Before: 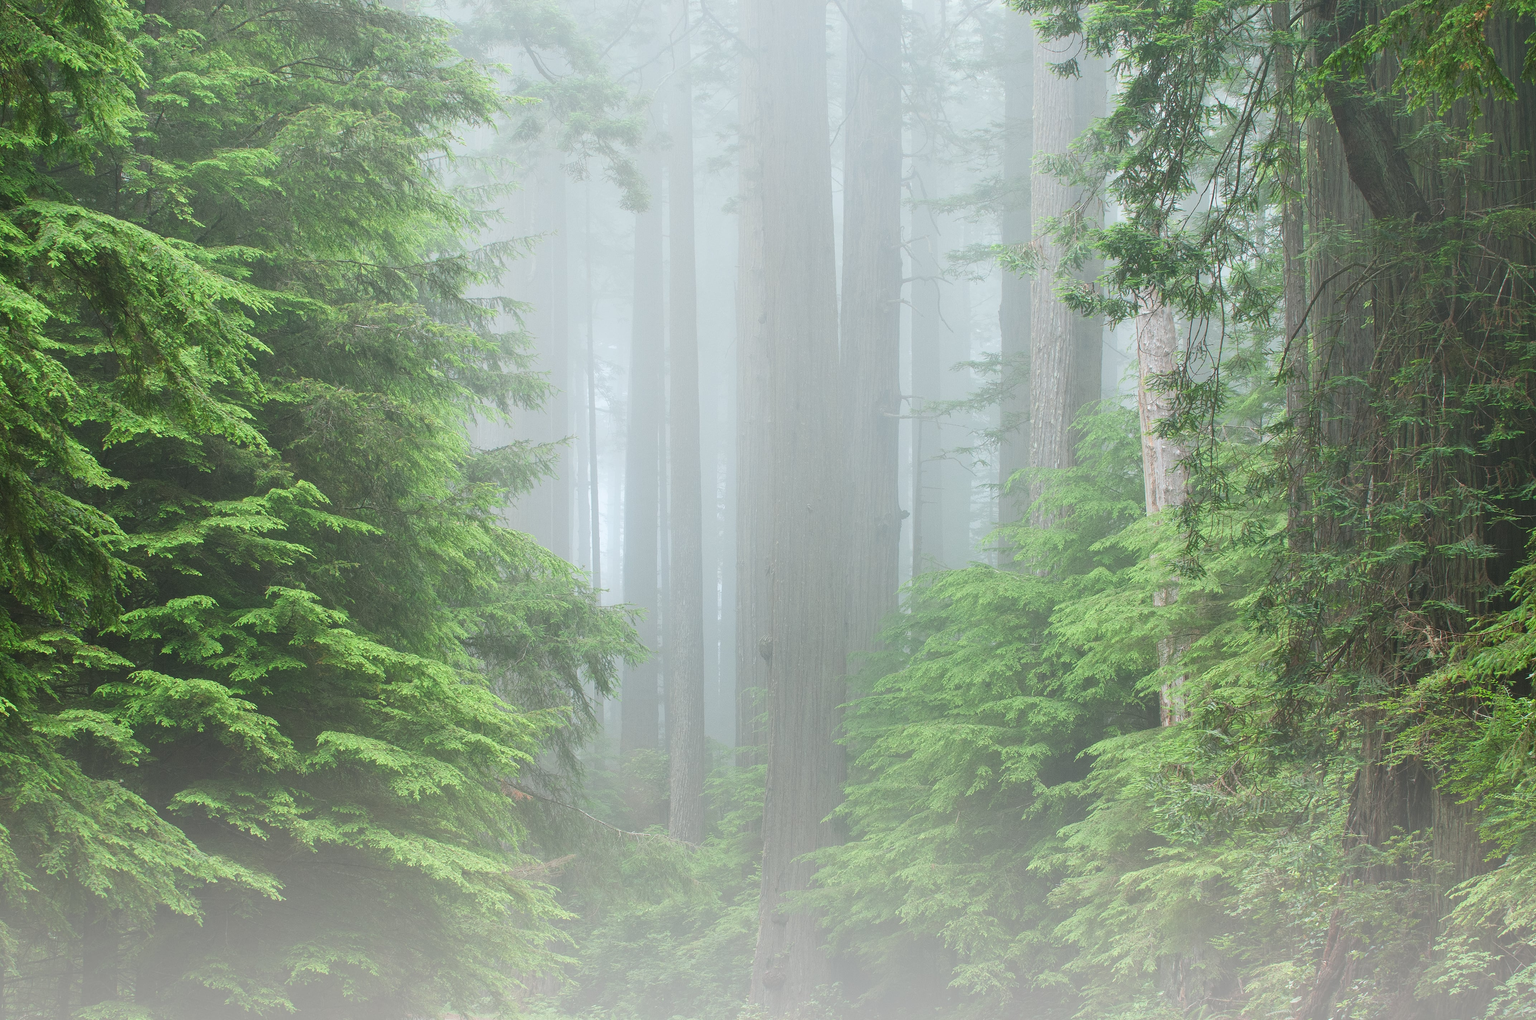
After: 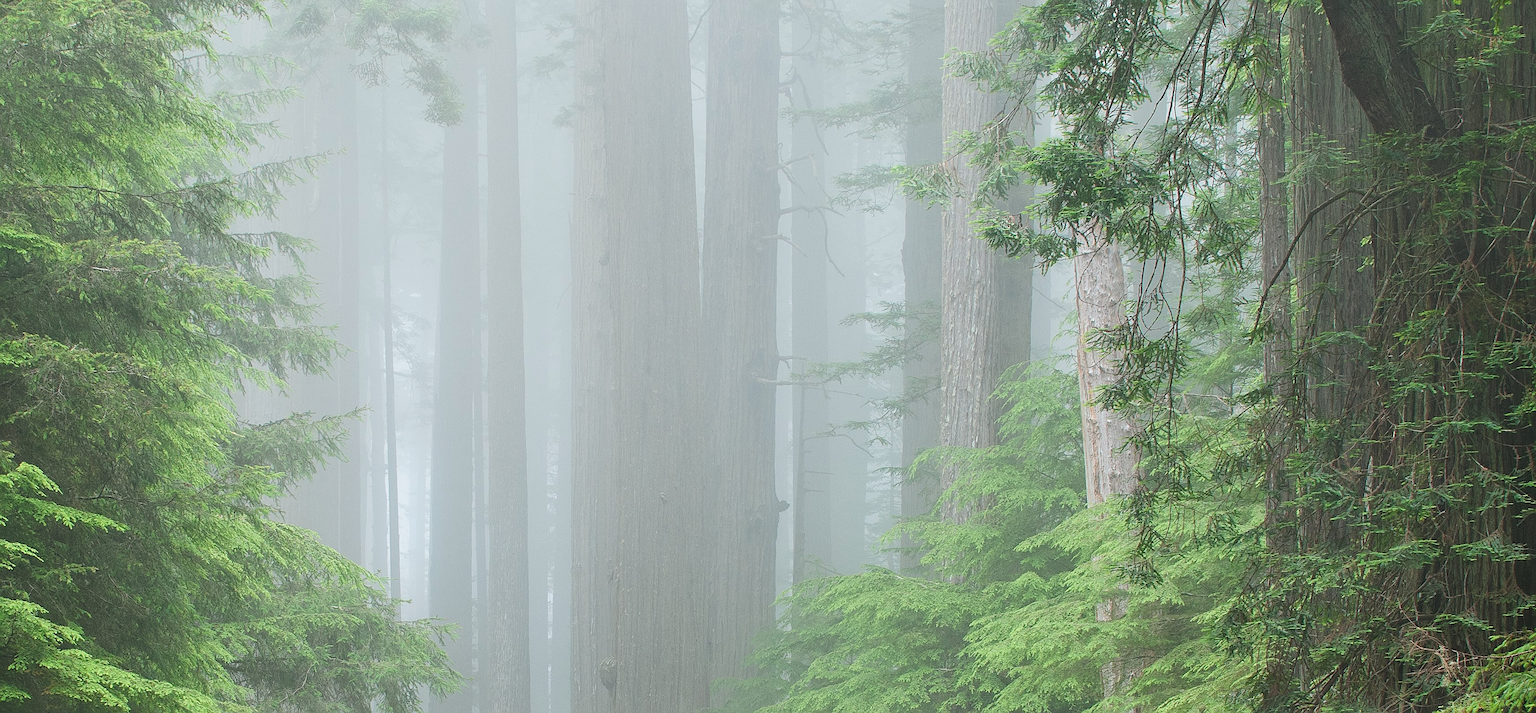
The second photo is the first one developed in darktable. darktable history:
crop: left 18.412%, top 11.089%, right 2.12%, bottom 33.297%
tone curve: curves: ch0 [(0, 0) (0.087, 0.054) (0.281, 0.245) (0.532, 0.514) (0.835, 0.818) (0.994, 0.955)]; ch1 [(0, 0) (0.27, 0.195) (0.406, 0.435) (0.452, 0.474) (0.495, 0.5) (0.514, 0.508) (0.537, 0.556) (0.654, 0.689) (1, 1)]; ch2 [(0, 0) (0.269, 0.299) (0.459, 0.441) (0.498, 0.499) (0.523, 0.52) (0.551, 0.549) (0.633, 0.625) (0.659, 0.681) (0.718, 0.764) (1, 1)], preserve colors none
sharpen: on, module defaults
